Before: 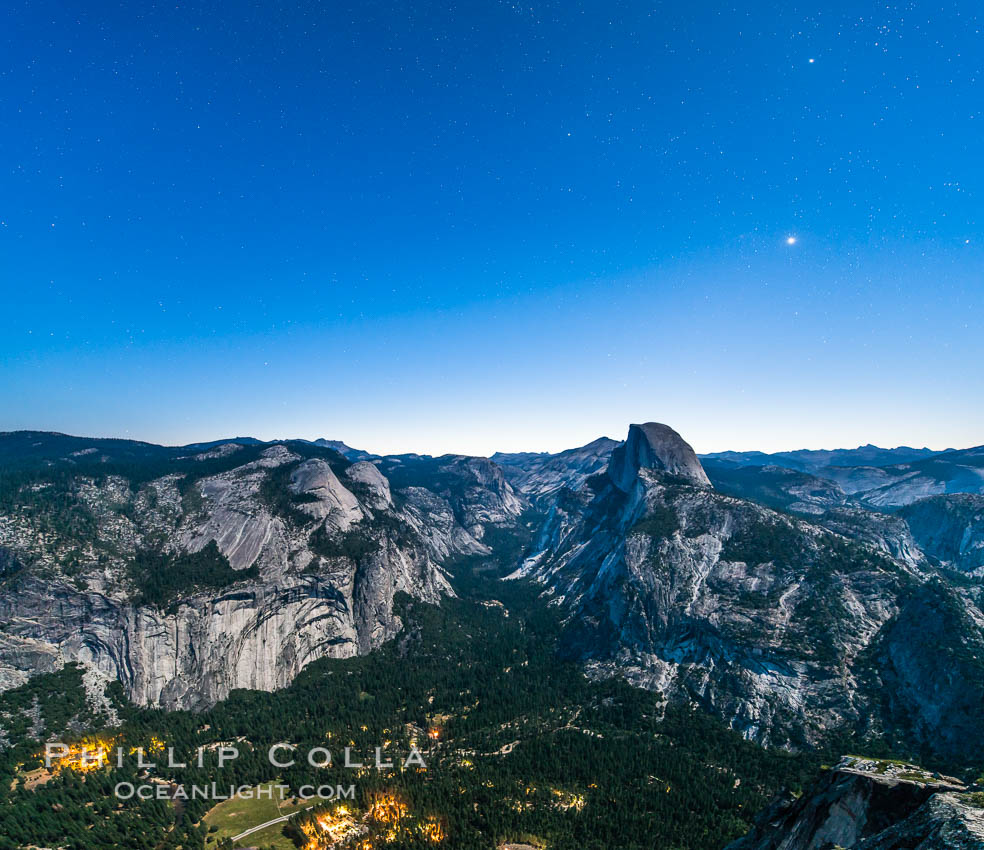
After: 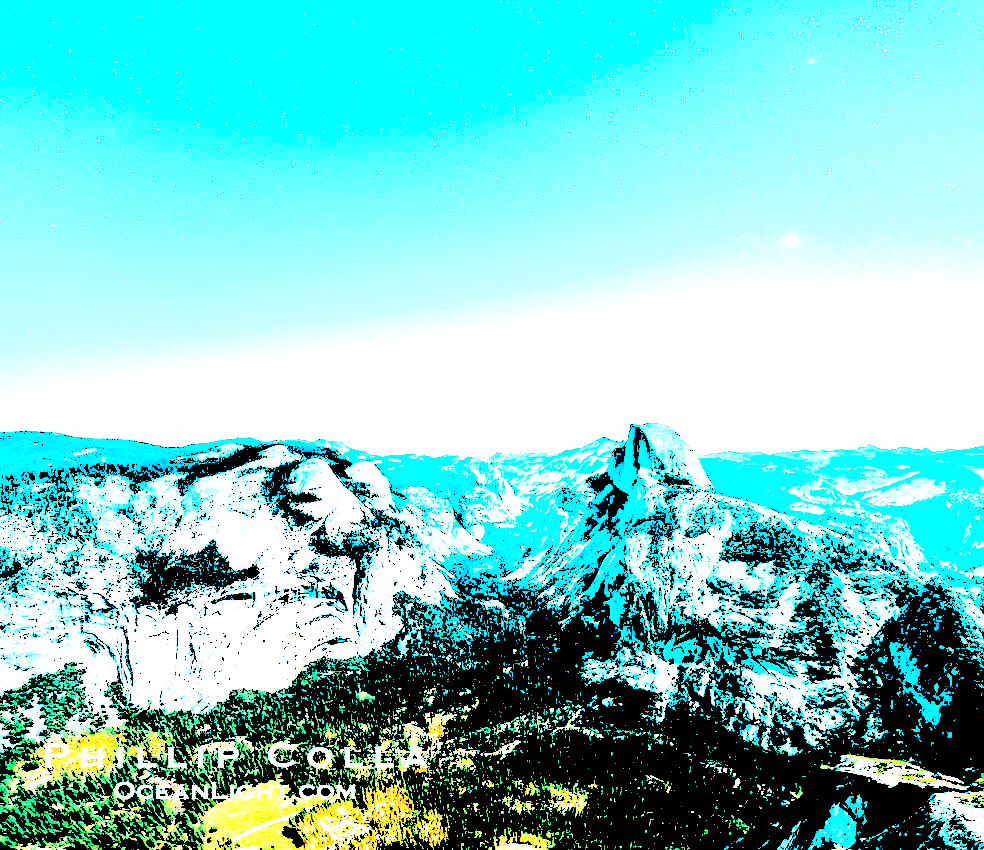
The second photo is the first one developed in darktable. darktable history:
tone equalizer: -8 EV -0.417 EV, -7 EV -0.389 EV, -6 EV -0.333 EV, -5 EV -0.222 EV, -3 EV 0.222 EV, -2 EV 0.333 EV, -1 EV 0.389 EV, +0 EV 0.417 EV, edges refinement/feathering 500, mask exposure compensation -1.57 EV, preserve details no
exposure: exposure 0.493 EV, compensate highlight preservation false
base curve: curves: ch0 [(0, 0) (0.007, 0.004) (0.027, 0.03) (0.046, 0.07) (0.207, 0.54) (0.442, 0.872) (0.673, 0.972) (1, 1)], preserve colors none
levels: levels [0.246, 0.246, 0.506]
